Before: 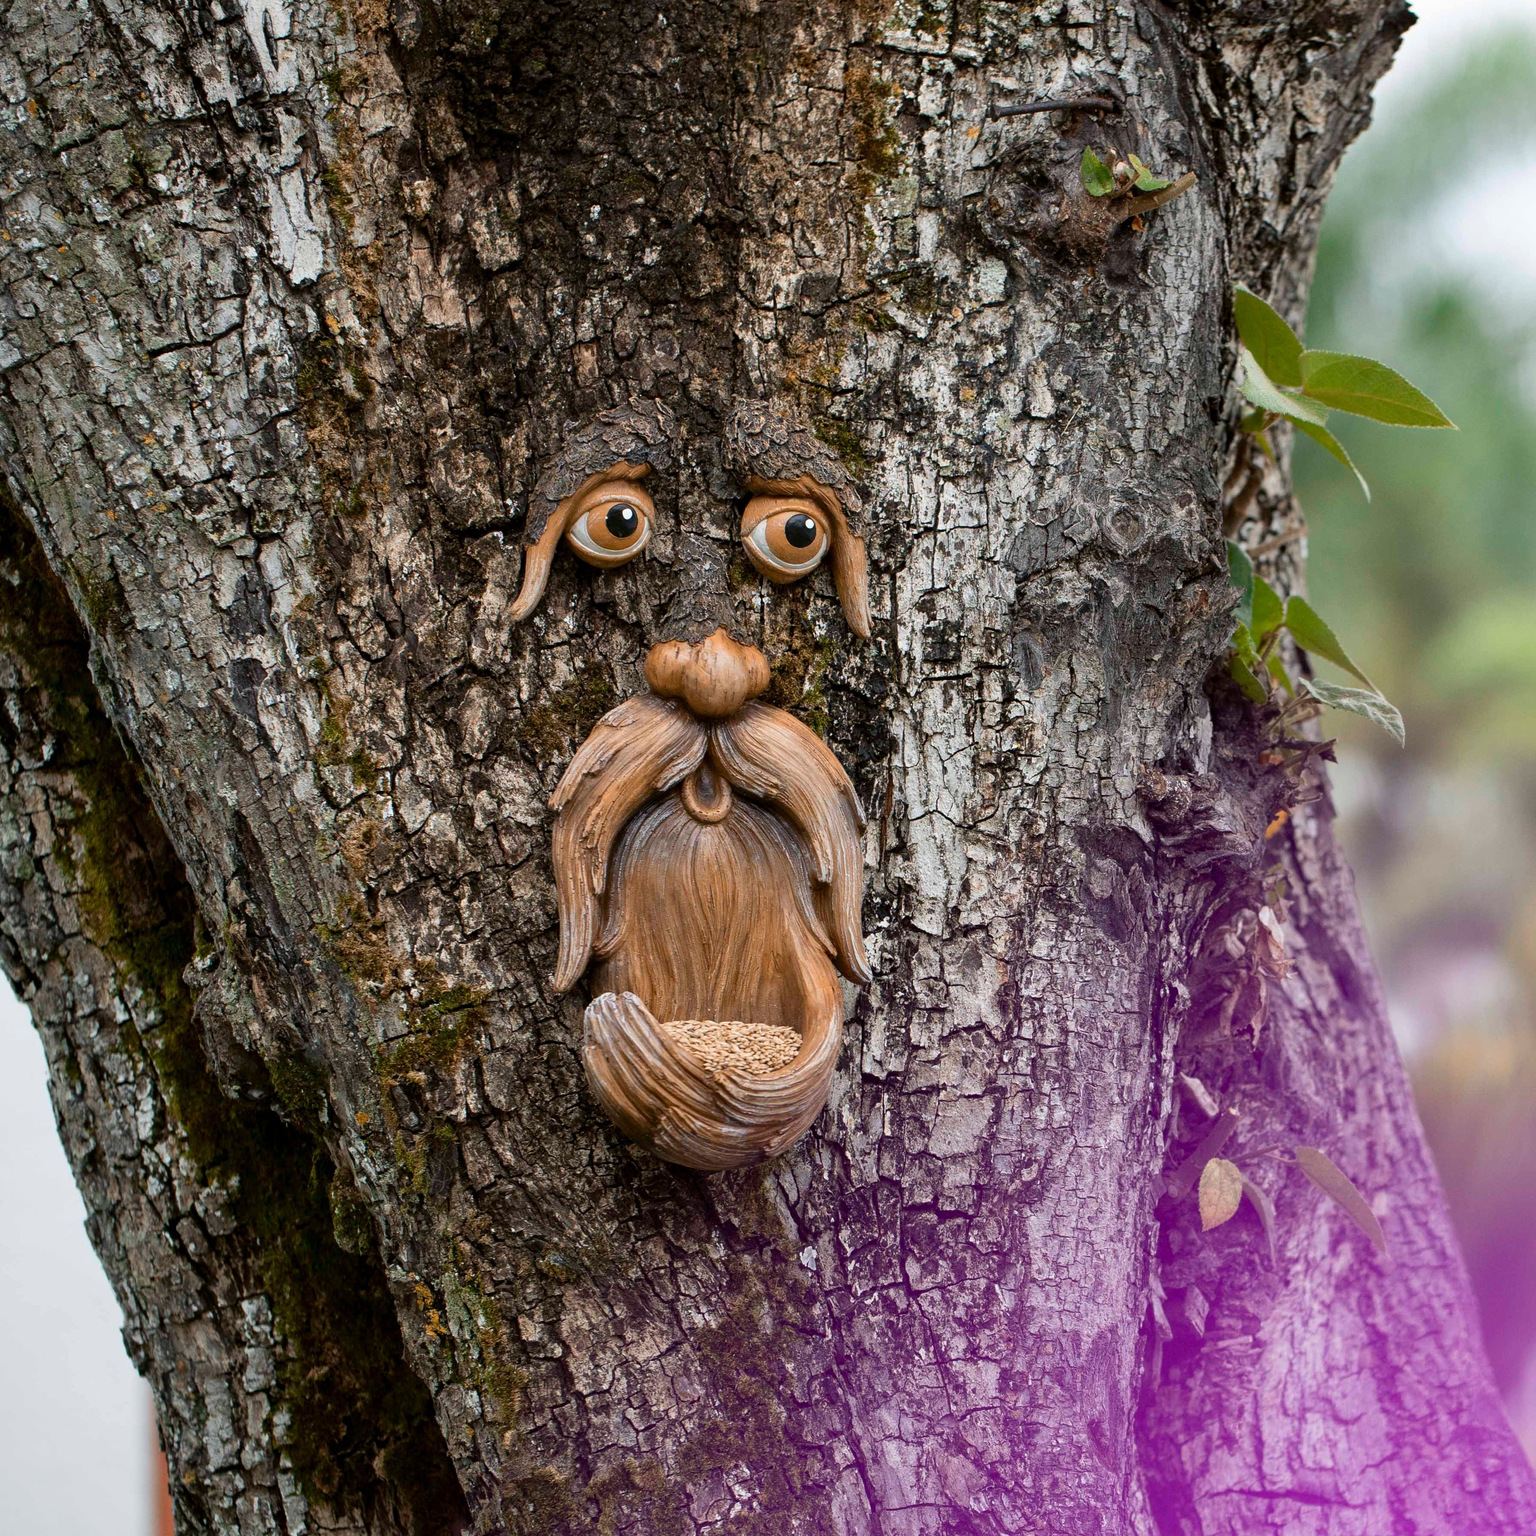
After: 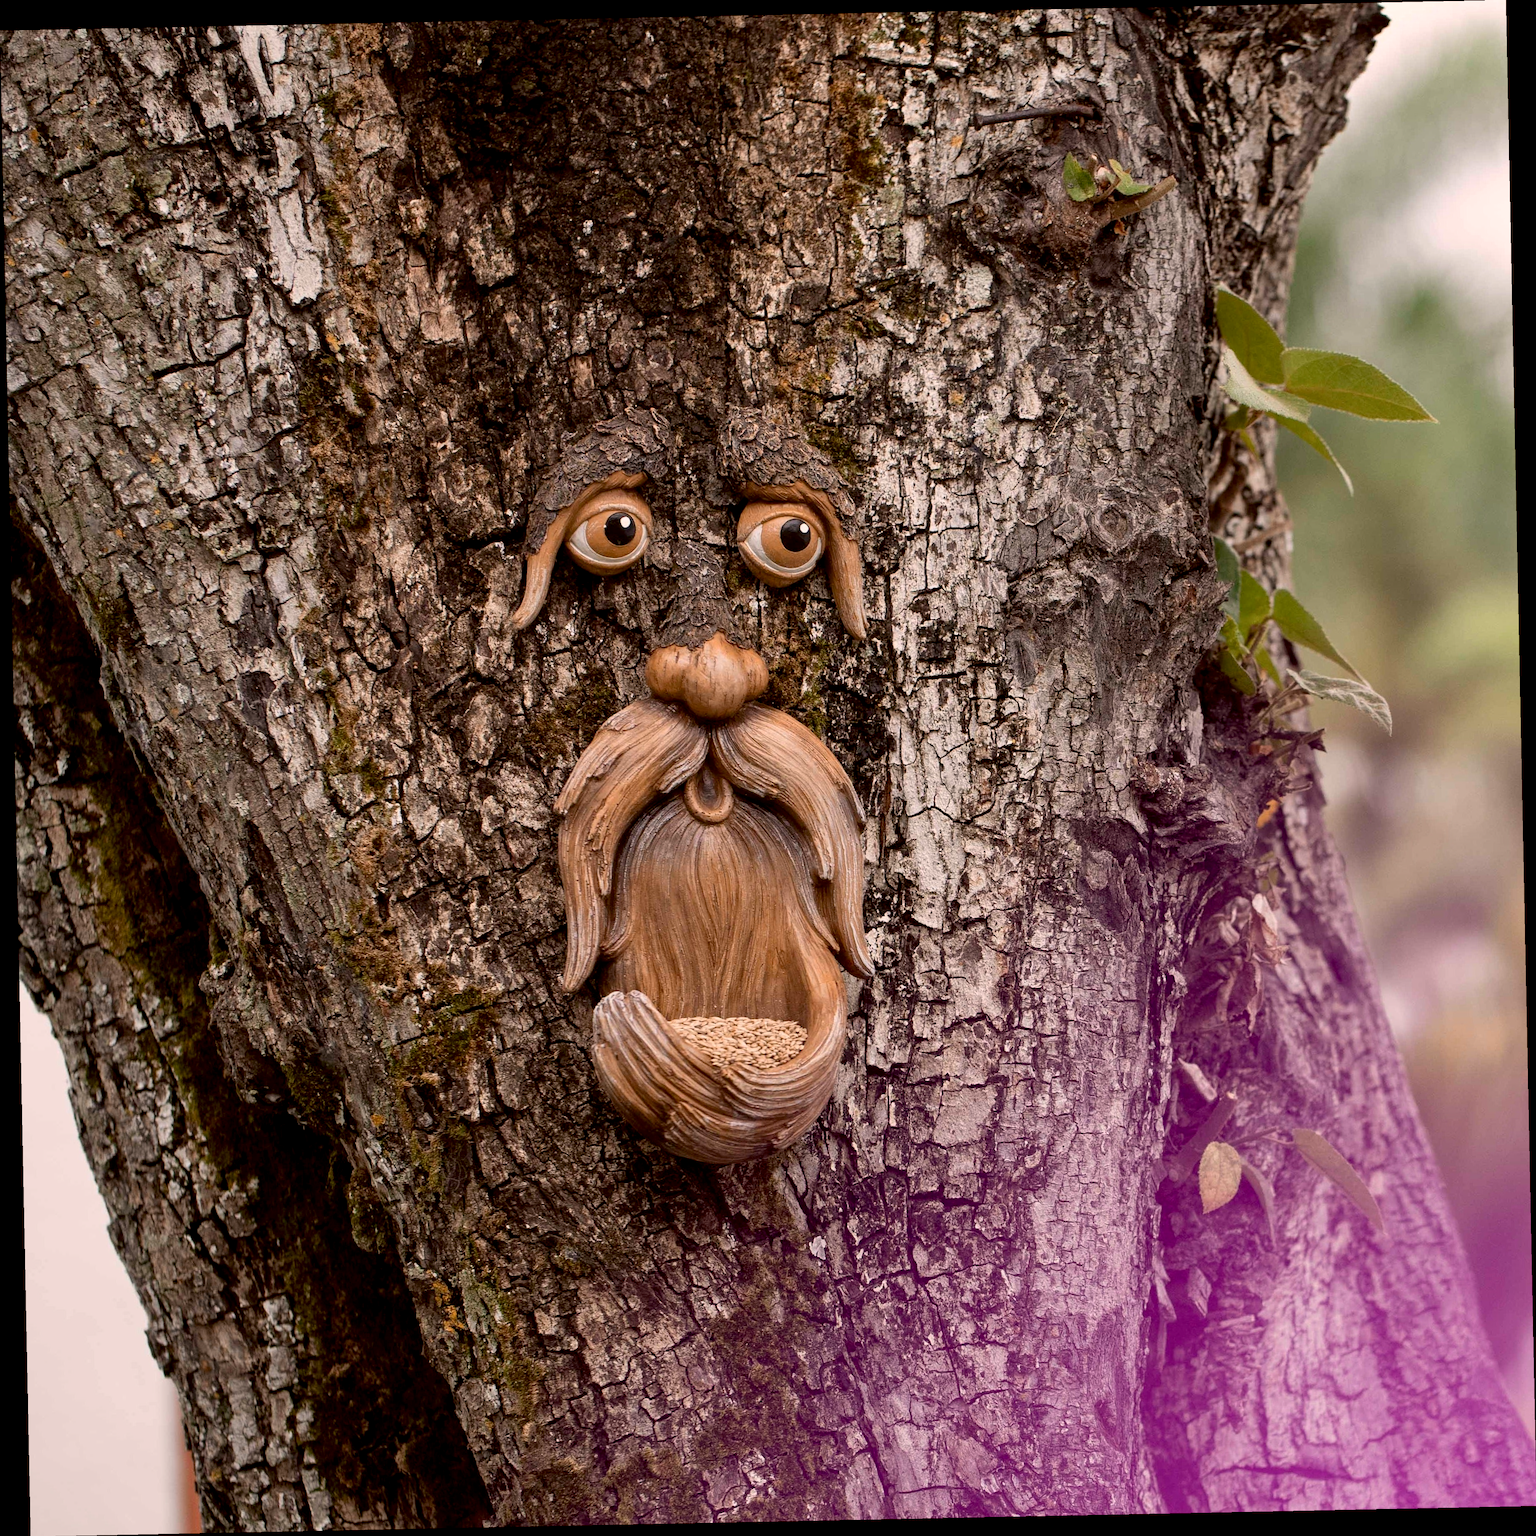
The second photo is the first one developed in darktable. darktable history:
rotate and perspective: rotation -1.17°, automatic cropping off
exposure: black level correction 0.005, exposure 0.001 EV, compensate highlight preservation false
color correction: highlights a* 10.21, highlights b* 9.79, shadows a* 8.61, shadows b* 7.88, saturation 0.8
